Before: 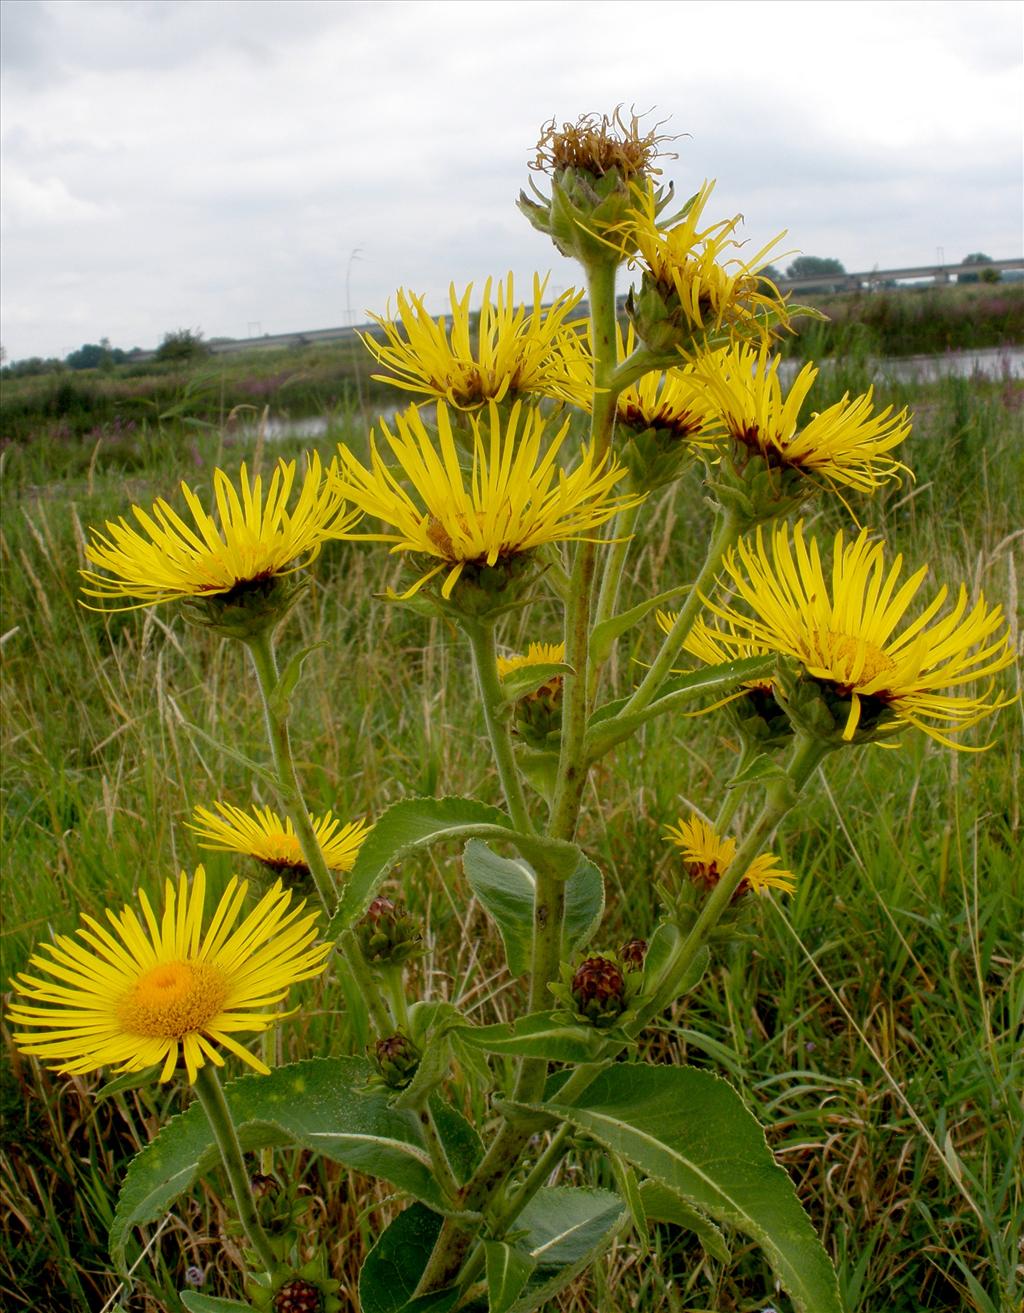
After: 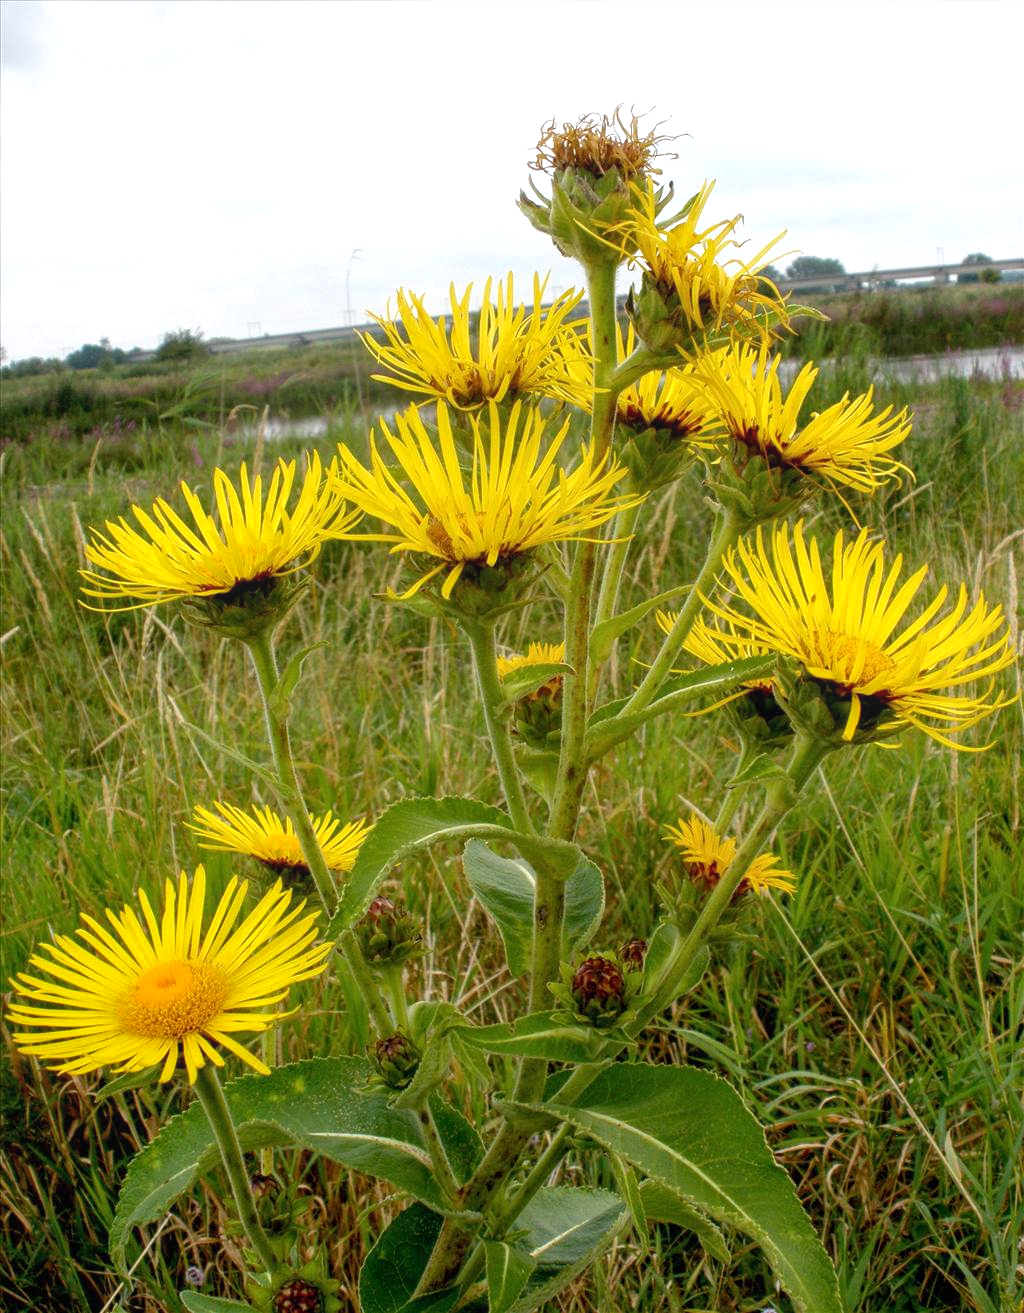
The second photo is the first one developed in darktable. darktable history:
local contrast: detail 110%
exposure: black level correction 0, exposure 0.499 EV, compensate highlight preservation false
